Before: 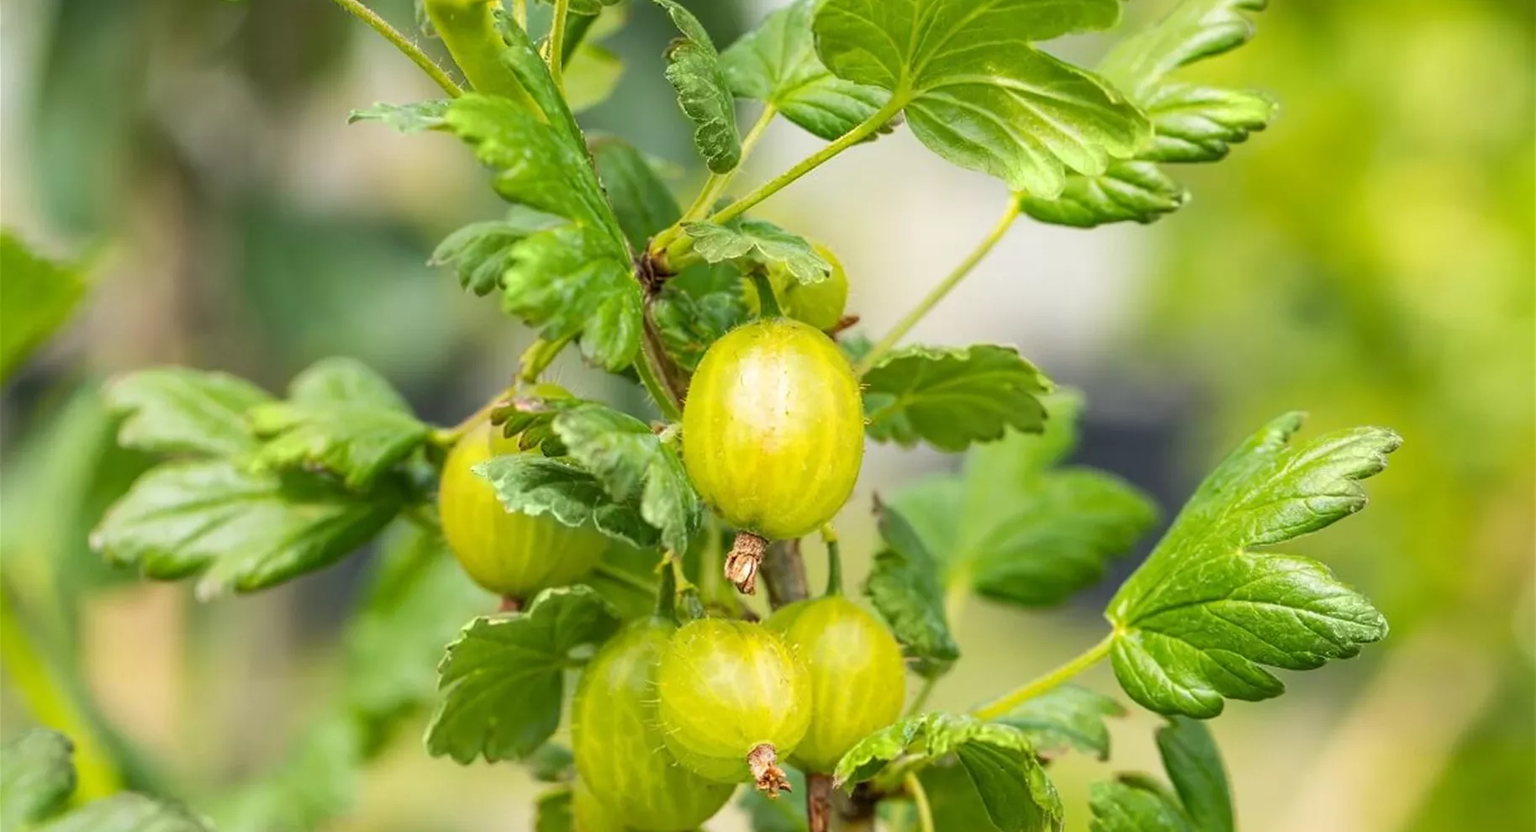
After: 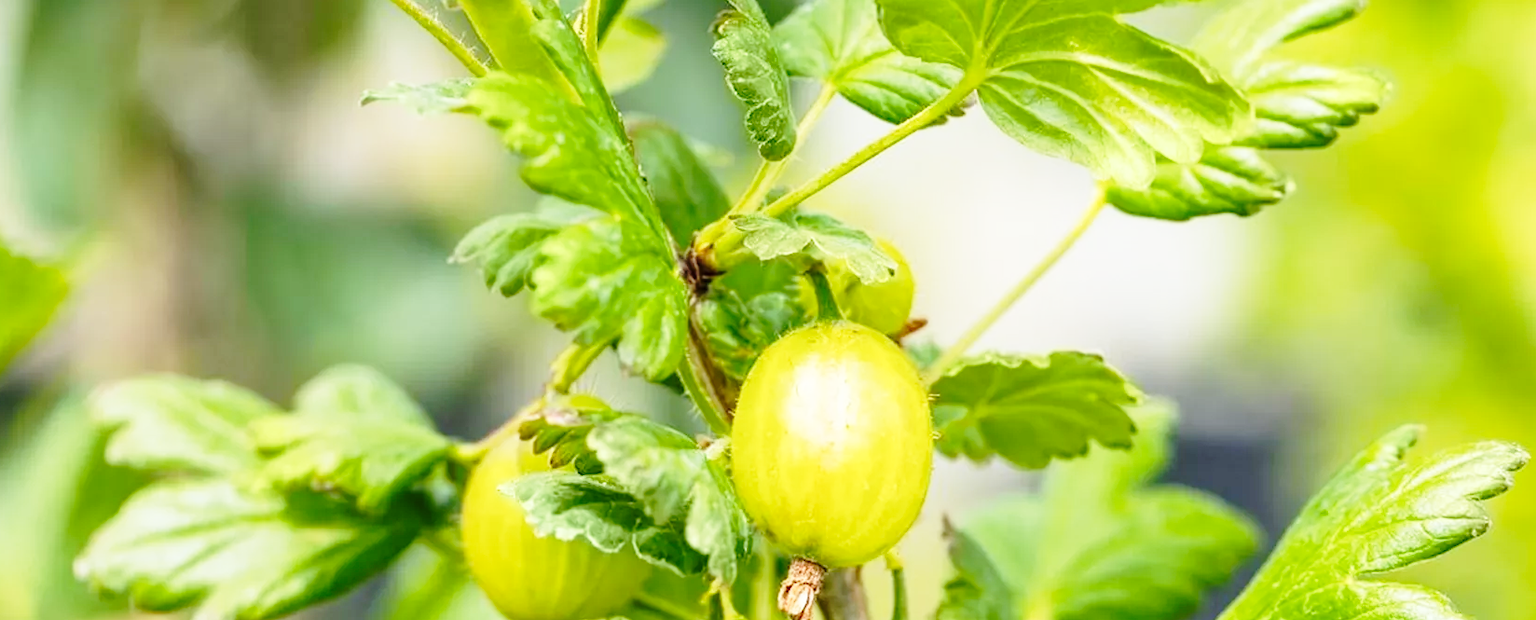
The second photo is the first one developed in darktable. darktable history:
crop: left 1.509%, top 3.452%, right 7.696%, bottom 28.452%
white balance: red 0.988, blue 1.017
exposure: compensate highlight preservation false
base curve: curves: ch0 [(0, 0) (0.028, 0.03) (0.121, 0.232) (0.46, 0.748) (0.859, 0.968) (1, 1)], preserve colors none
